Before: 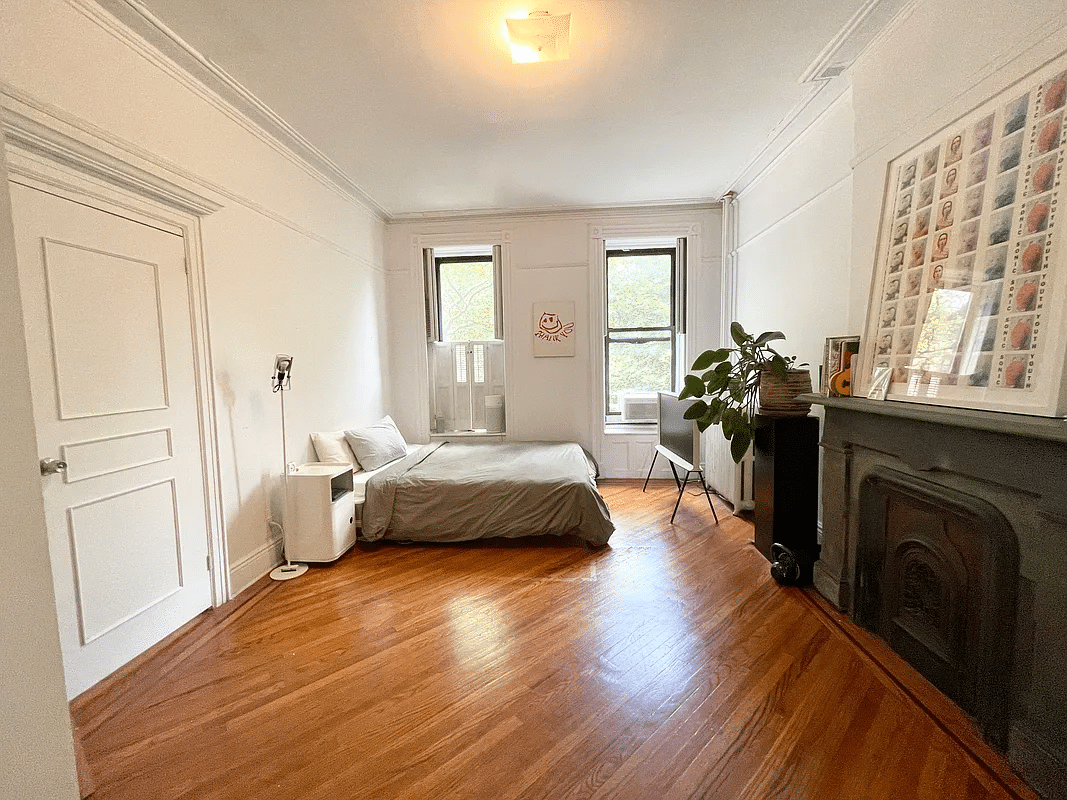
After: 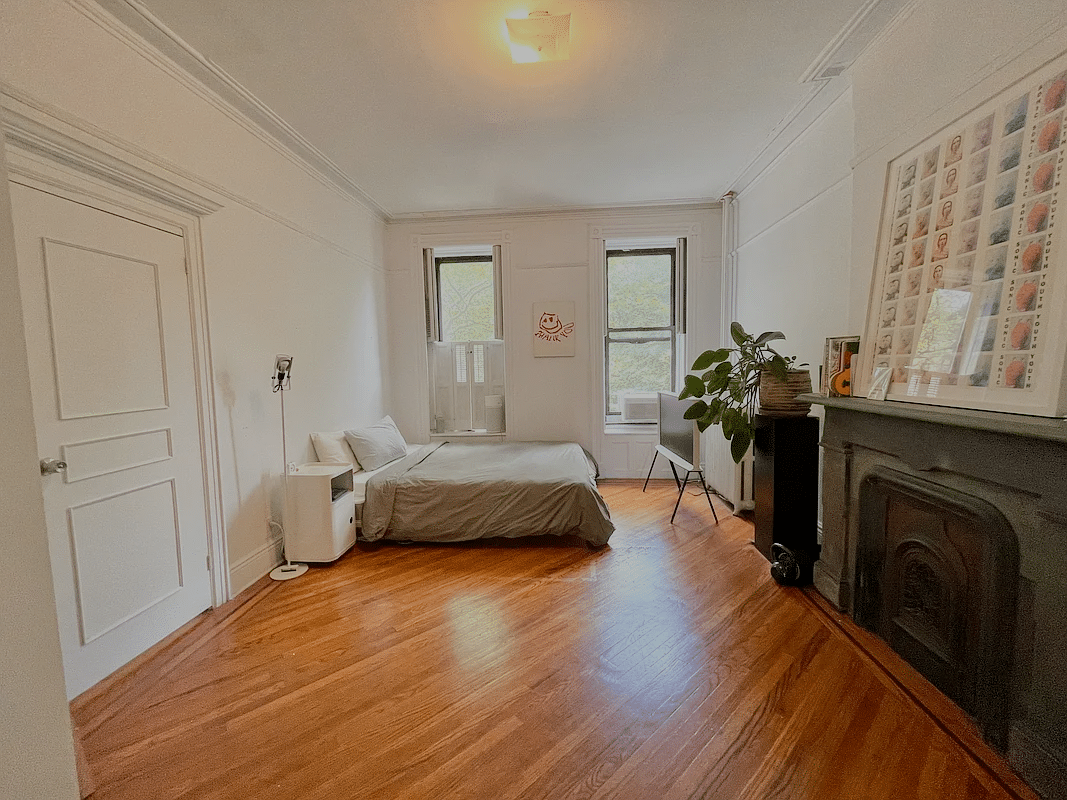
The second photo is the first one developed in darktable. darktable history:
exposure: black level correction 0.001, compensate exposure bias true, compensate highlight preservation false
tone equalizer: -8 EV -0.025 EV, -7 EV 0.023 EV, -6 EV -0.006 EV, -5 EV 0.007 EV, -4 EV -0.04 EV, -3 EV -0.228 EV, -2 EV -0.656 EV, -1 EV -1.01 EV, +0 EV -0.944 EV, edges refinement/feathering 500, mask exposure compensation -1.57 EV, preserve details guided filter
